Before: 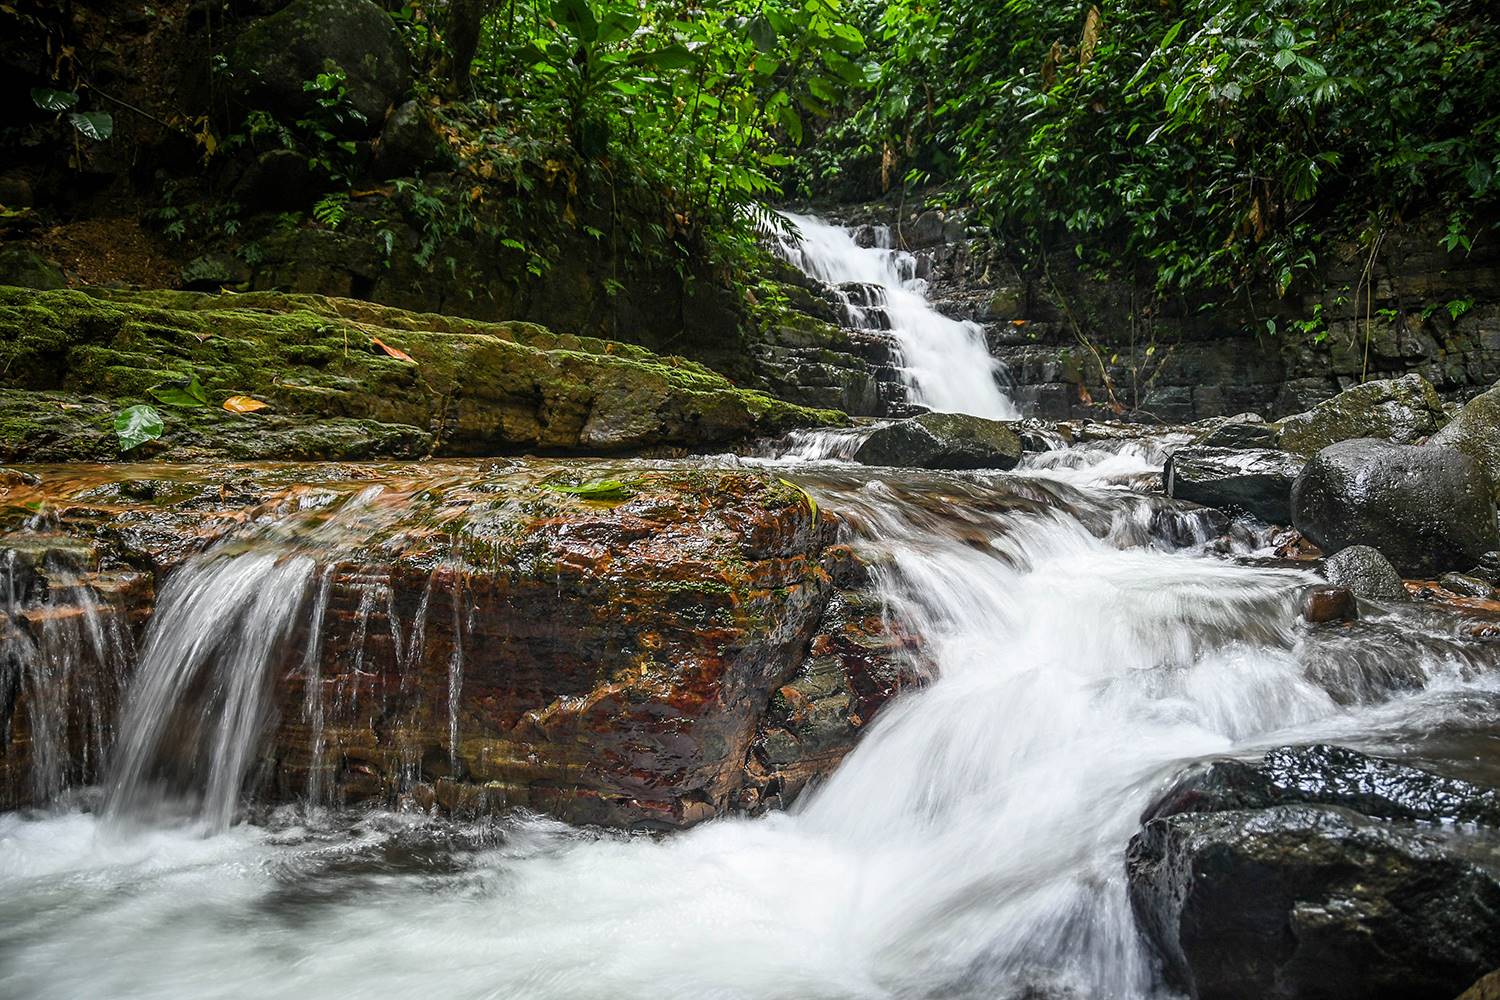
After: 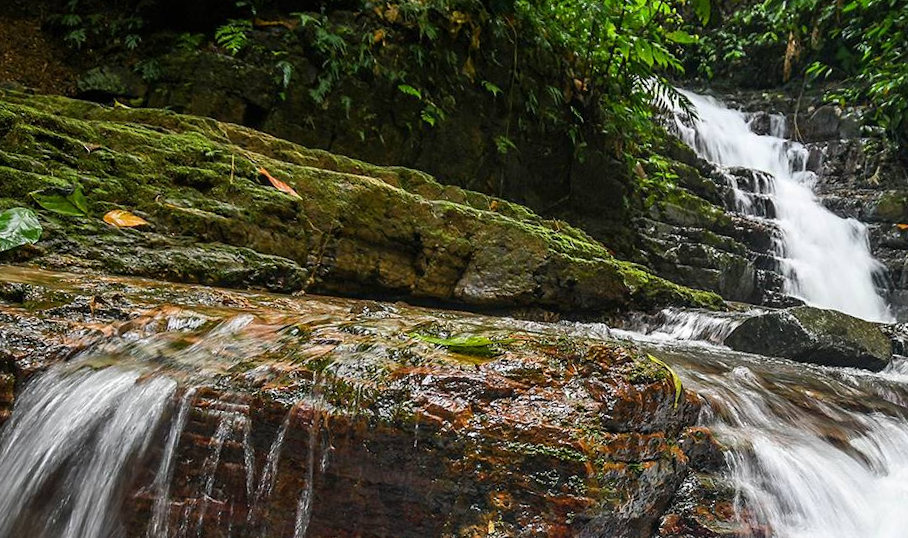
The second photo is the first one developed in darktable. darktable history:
crop and rotate: angle -6.58°, left 2.168%, top 6.654%, right 27.223%, bottom 30.558%
